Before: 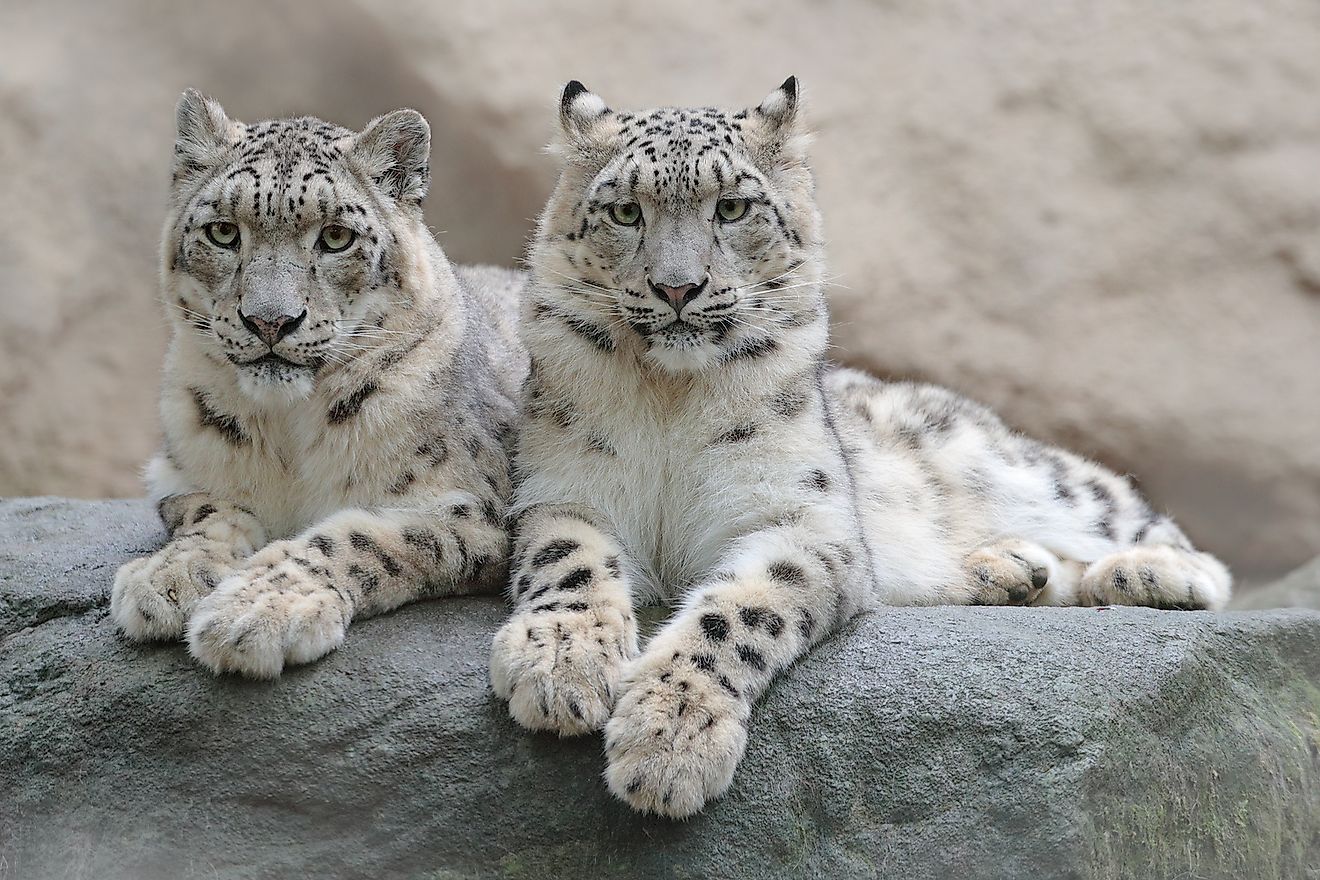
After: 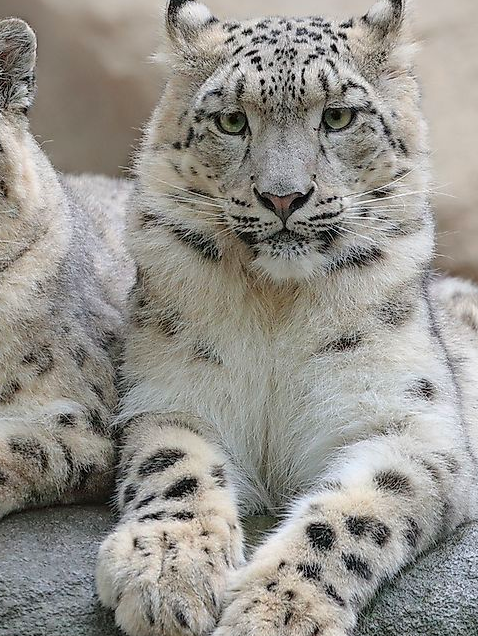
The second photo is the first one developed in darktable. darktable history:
crop and rotate: left 29.957%, top 10.406%, right 33.791%, bottom 17.237%
color balance rgb: shadows lift › chroma 0.935%, shadows lift › hue 112.88°, linear chroma grading › shadows -9.894%, linear chroma grading › global chroma 19.724%, perceptual saturation grading › global saturation 0.656%
